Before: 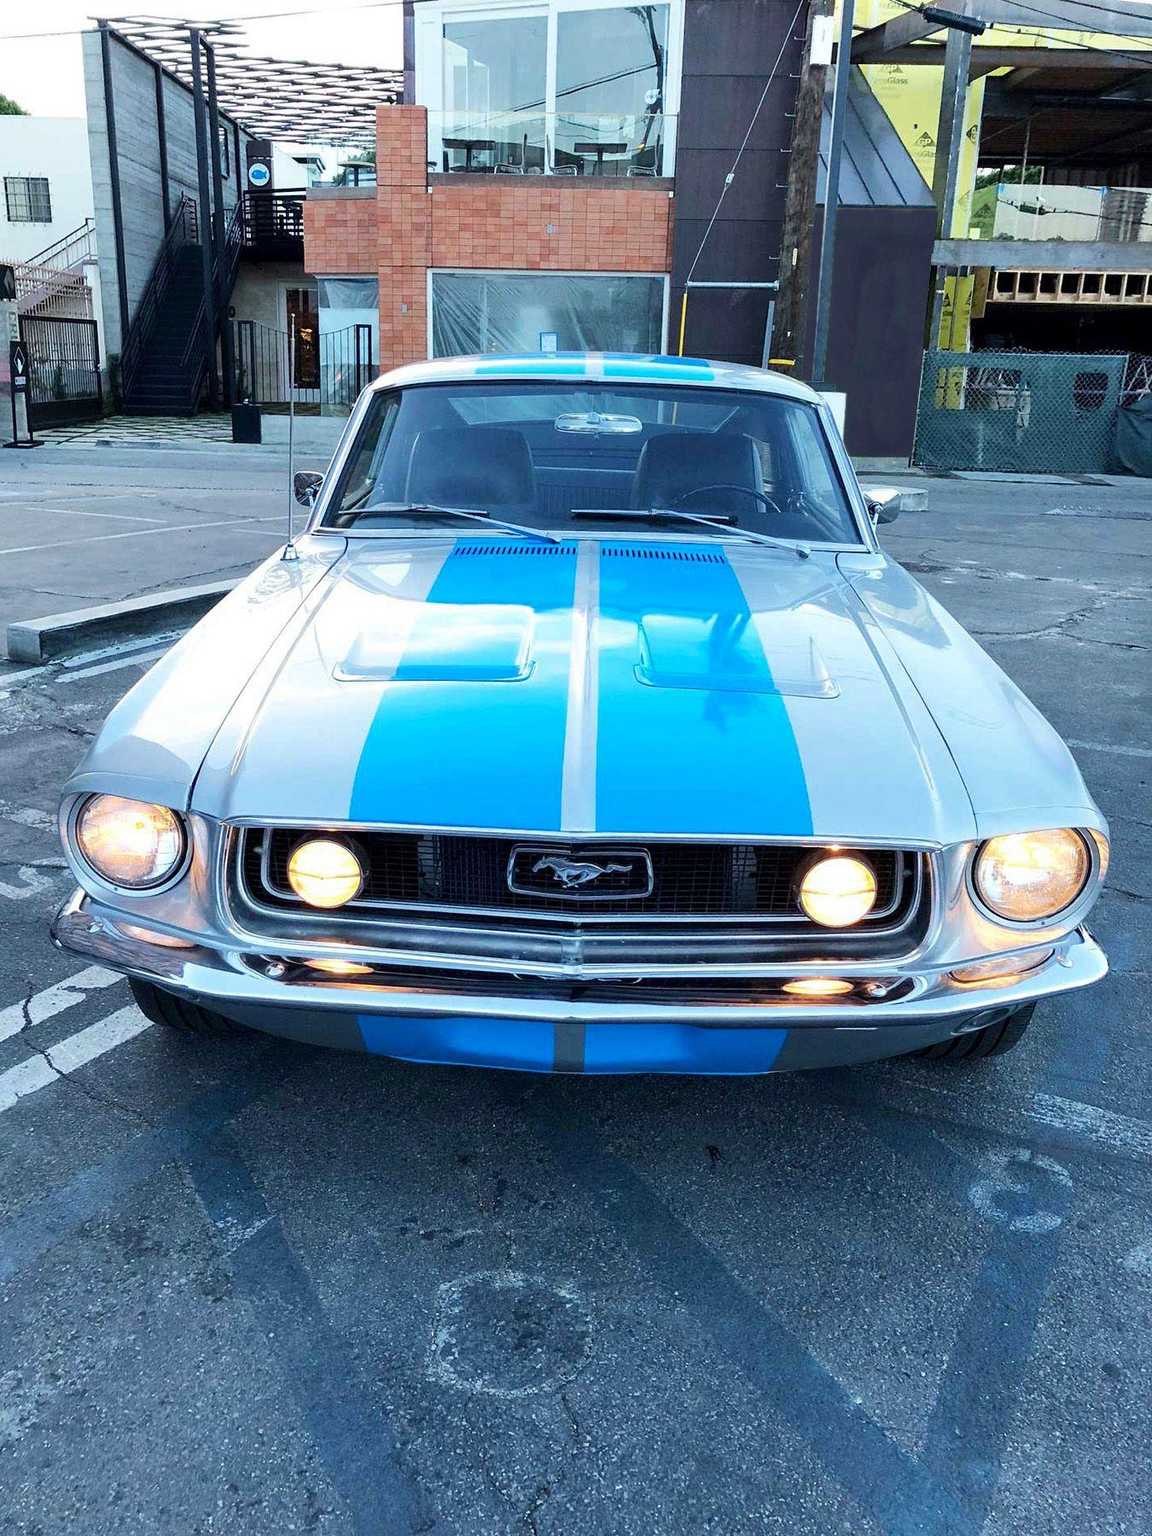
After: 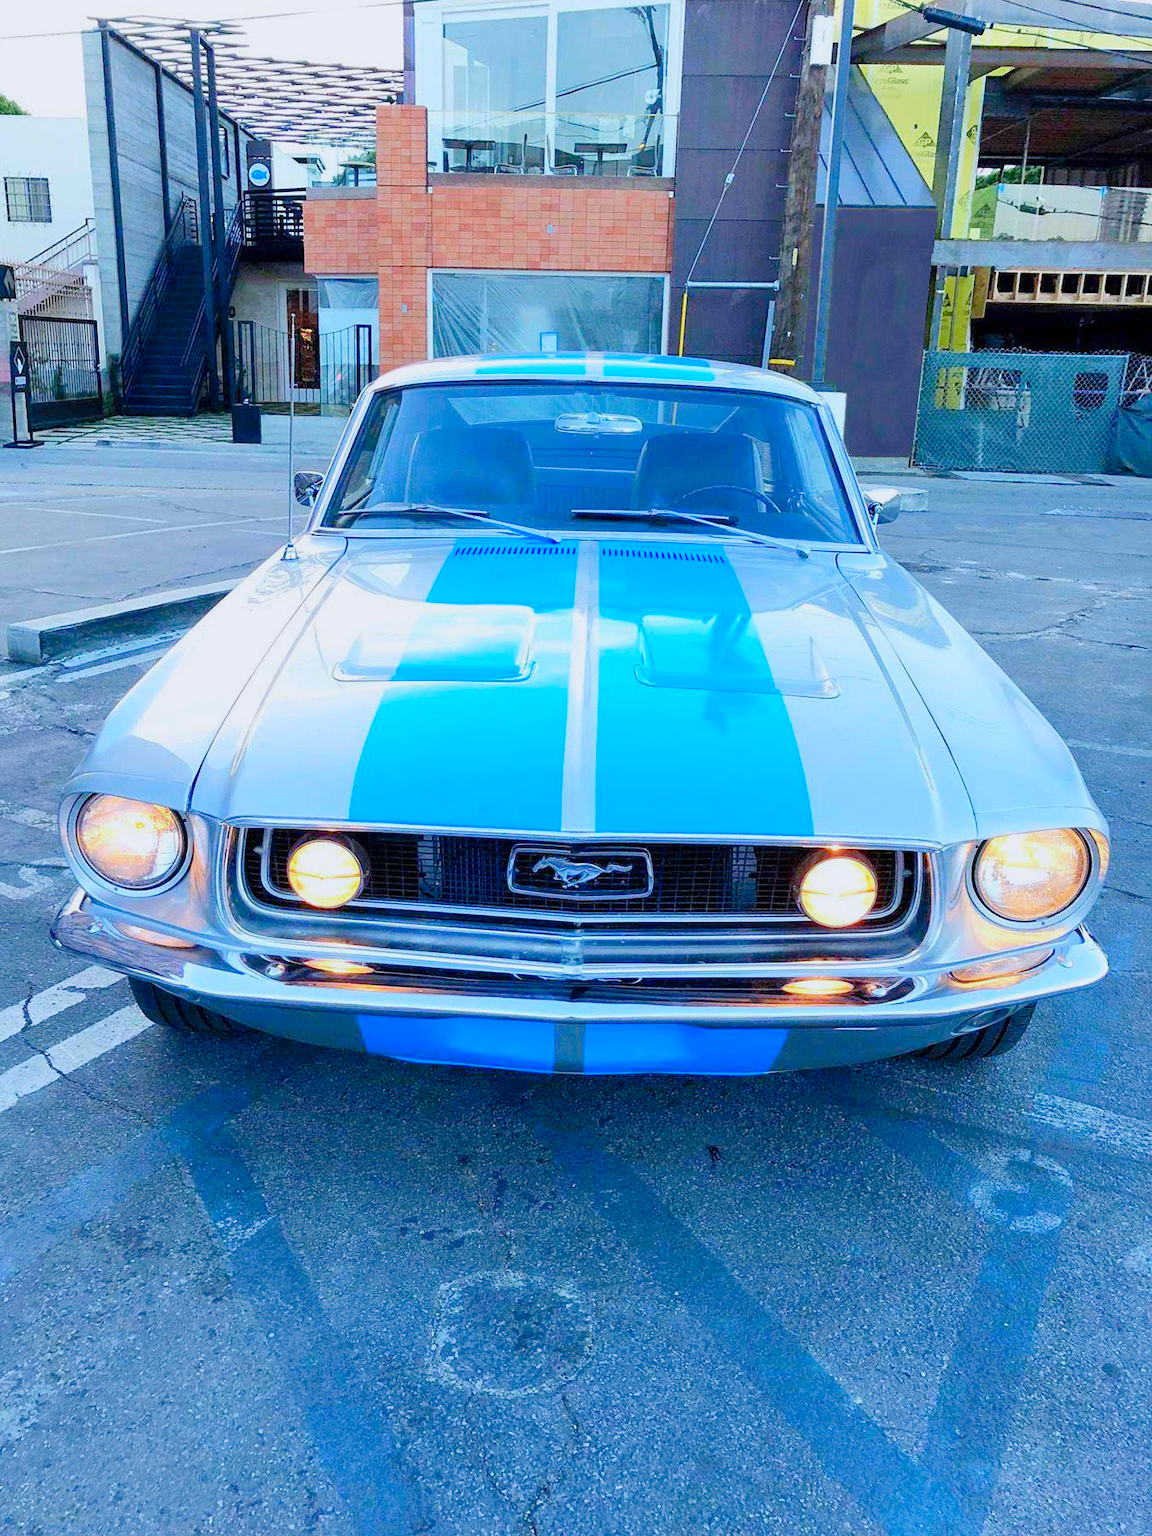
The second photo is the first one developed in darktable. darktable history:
white balance: red 0.983, blue 1.036
tone curve: curves: ch0 [(0, 0) (0.004, 0.008) (0.077, 0.156) (0.169, 0.29) (0.774, 0.774) (0.988, 0.926)], color space Lab, linked channels, preserve colors none
contrast brightness saturation: contrast 0.08, saturation 0.2
